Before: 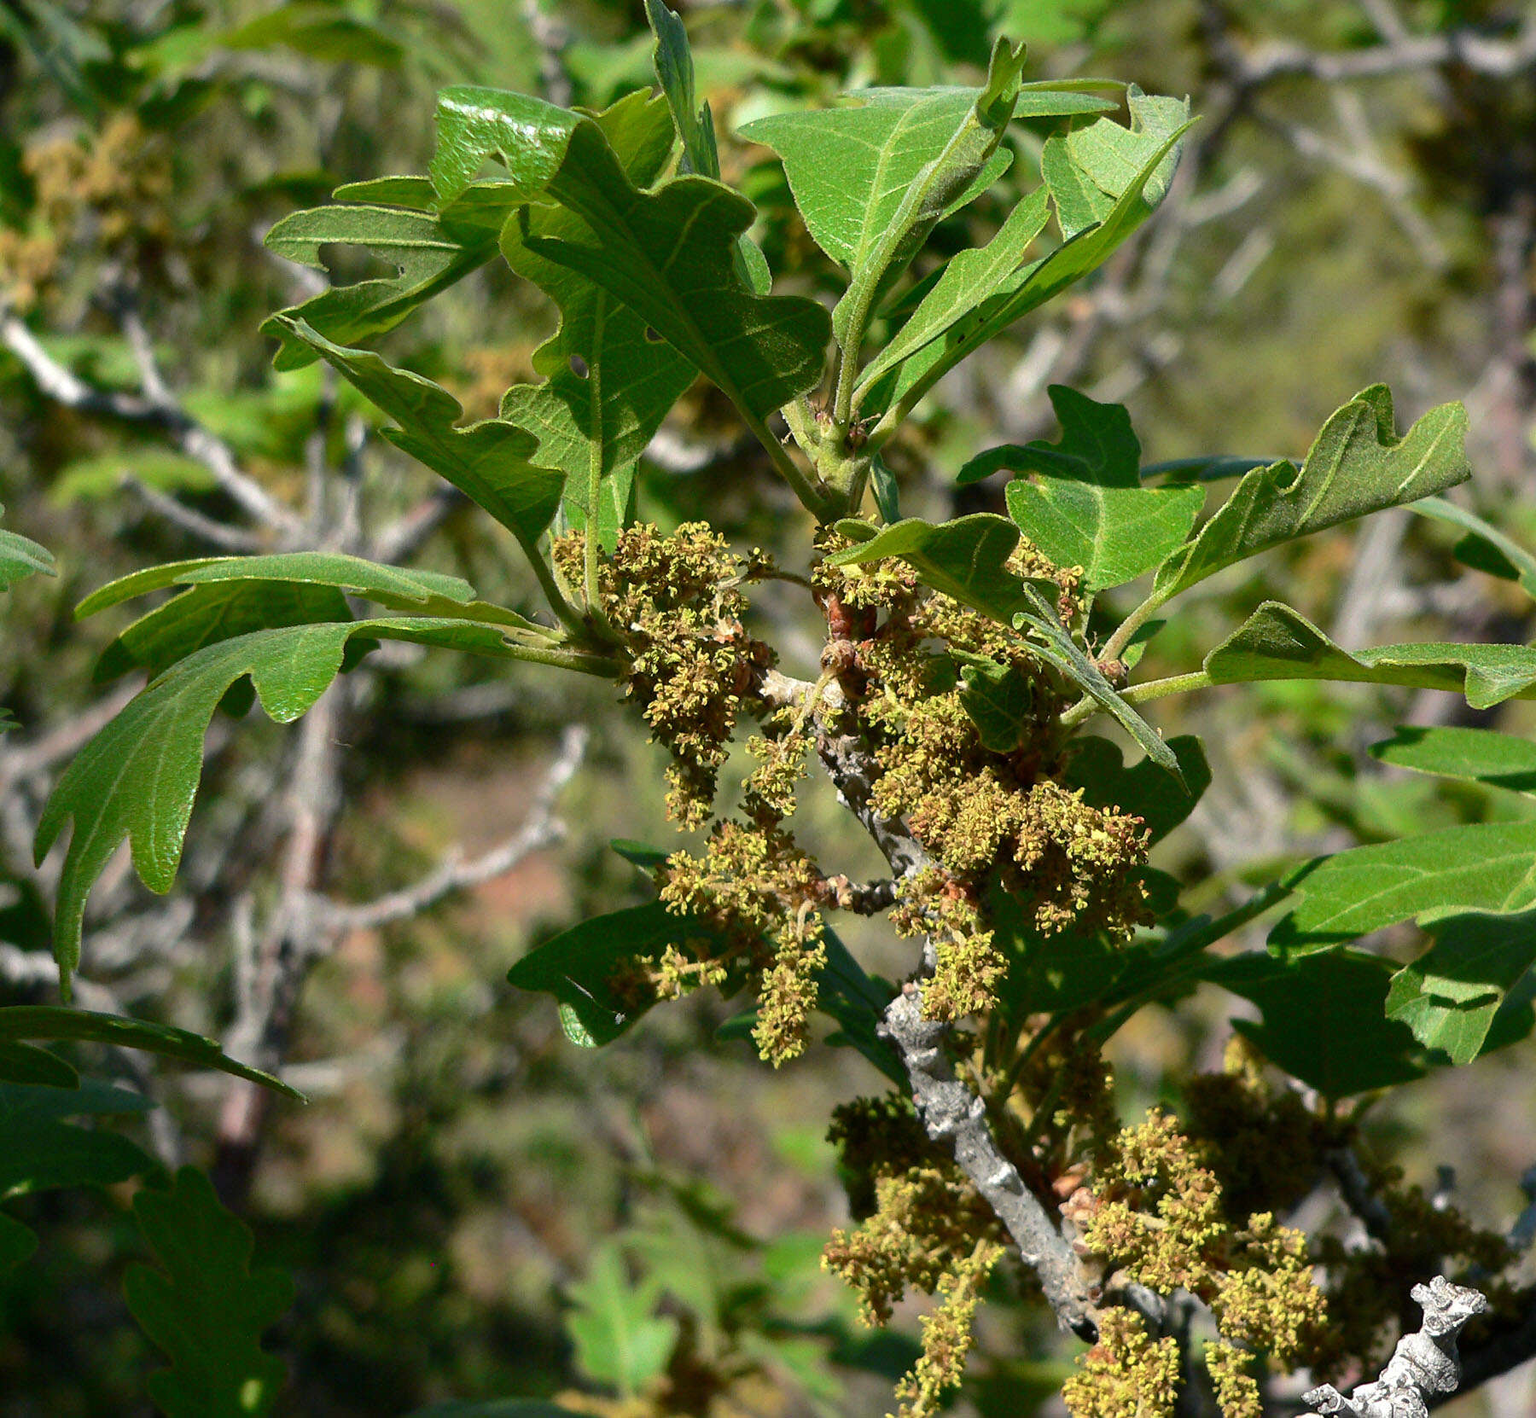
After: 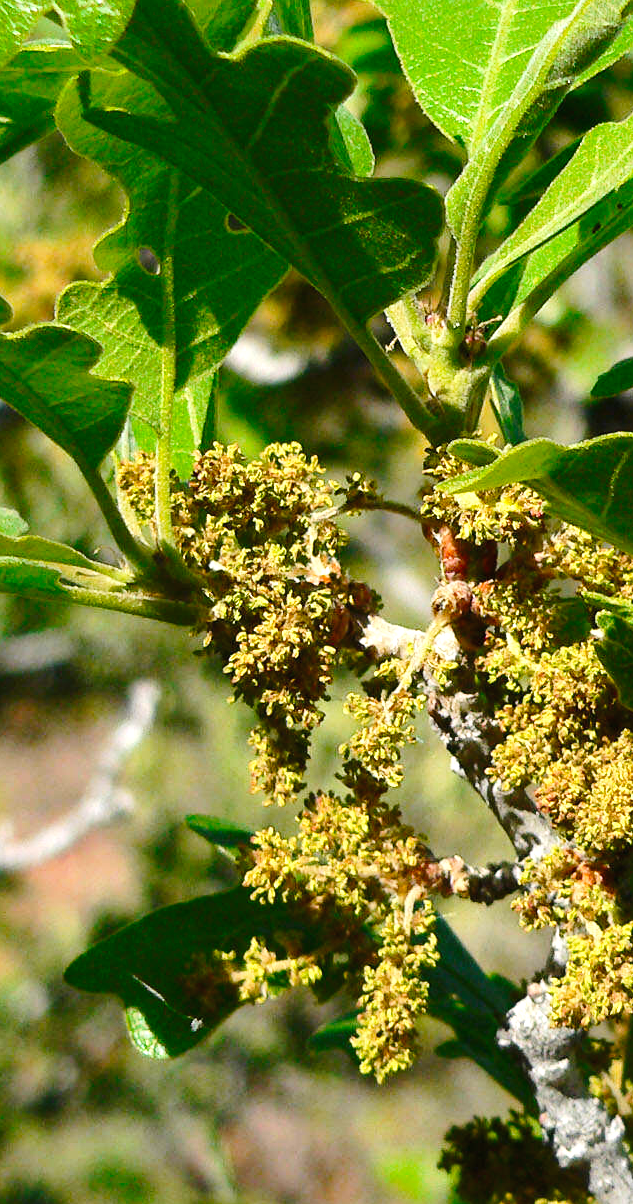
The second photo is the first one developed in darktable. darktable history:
crop and rotate: left 29.476%, top 10.214%, right 35.32%, bottom 17.333%
color balance rgb: perceptual saturation grading › global saturation 8.89%, saturation formula JzAzBz (2021)
exposure: exposure 0.556 EV, compensate highlight preservation false
tone curve: curves: ch0 [(0, 0) (0.003, 0.008) (0.011, 0.017) (0.025, 0.027) (0.044, 0.043) (0.069, 0.059) (0.1, 0.086) (0.136, 0.112) (0.177, 0.152) (0.224, 0.203) (0.277, 0.277) (0.335, 0.346) (0.399, 0.439) (0.468, 0.527) (0.543, 0.613) (0.623, 0.693) (0.709, 0.787) (0.801, 0.863) (0.898, 0.927) (1, 1)], preserve colors none
